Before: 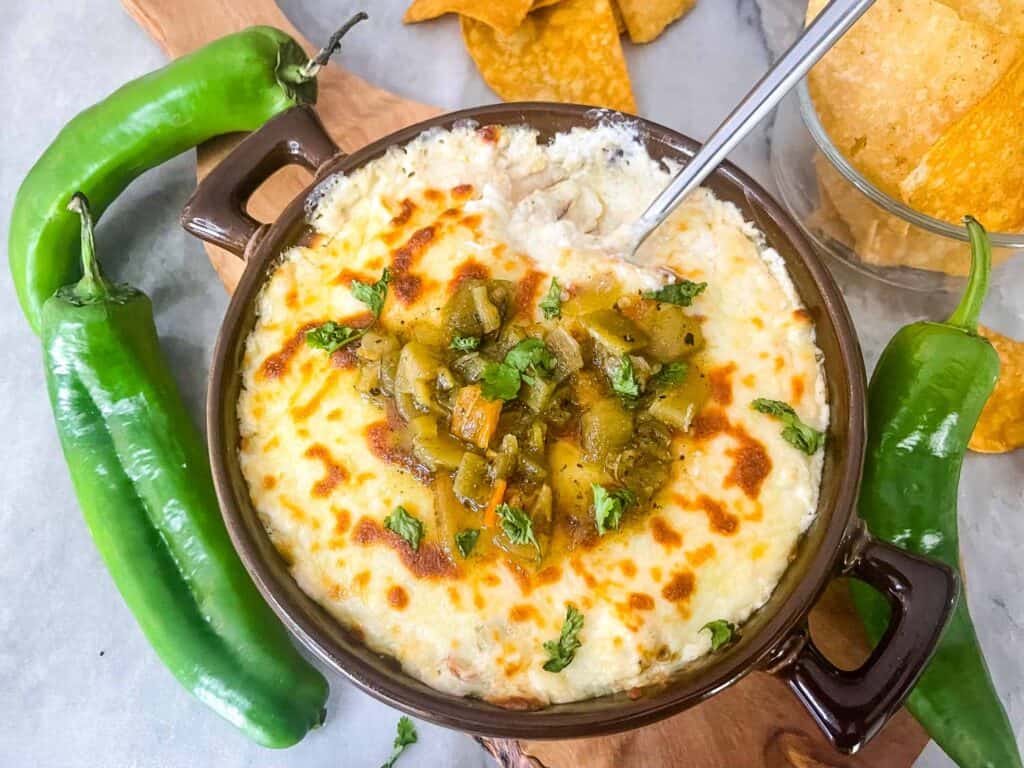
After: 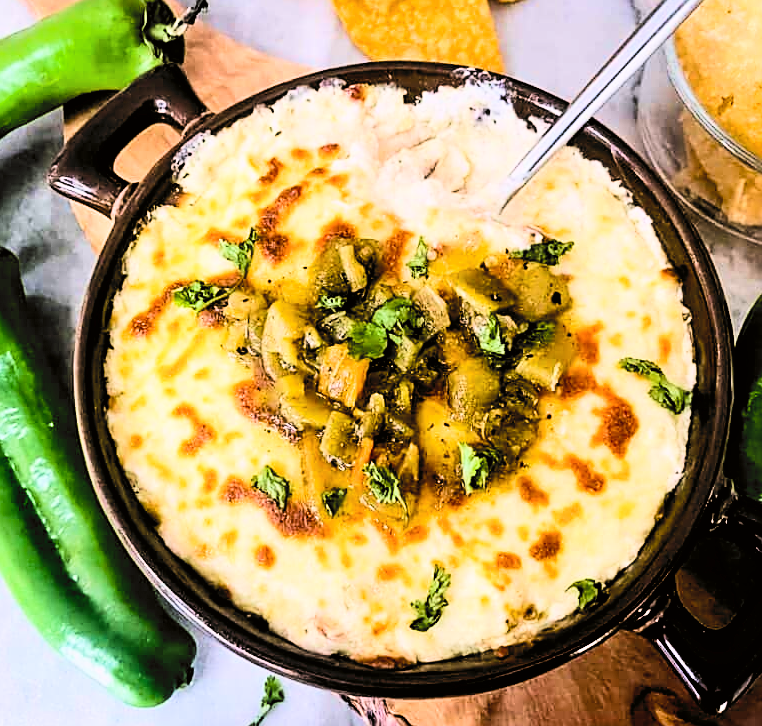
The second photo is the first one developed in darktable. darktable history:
sharpen: on, module defaults
exposure: black level correction 0.029, exposure -0.082 EV, compensate exposure bias true, compensate highlight preservation false
contrast brightness saturation: contrast 0.204, brightness 0.15, saturation 0.149
crop and rotate: left 13.018%, top 5.406%, right 12.567%
color correction: highlights a* 3.05, highlights b* -1.55, shadows a* -0.061, shadows b* 2.22, saturation 0.984
velvia: on, module defaults
filmic rgb: black relative exposure -5.14 EV, white relative exposure 3.97 EV, hardness 2.87, contrast 1.297, highlights saturation mix -28.89%, color science v6 (2022), iterations of high-quality reconstruction 0
color balance rgb: power › hue 310.87°, highlights gain › chroma 0.116%, highlights gain › hue 331.15°, perceptual saturation grading › global saturation -2.245%, perceptual saturation grading › highlights -7.987%, perceptual saturation grading › mid-tones 8.572%, perceptual saturation grading › shadows 3.769%, perceptual brilliance grading › global brilliance 14.48%, perceptual brilliance grading › shadows -34.683%, global vibrance 9.222%
